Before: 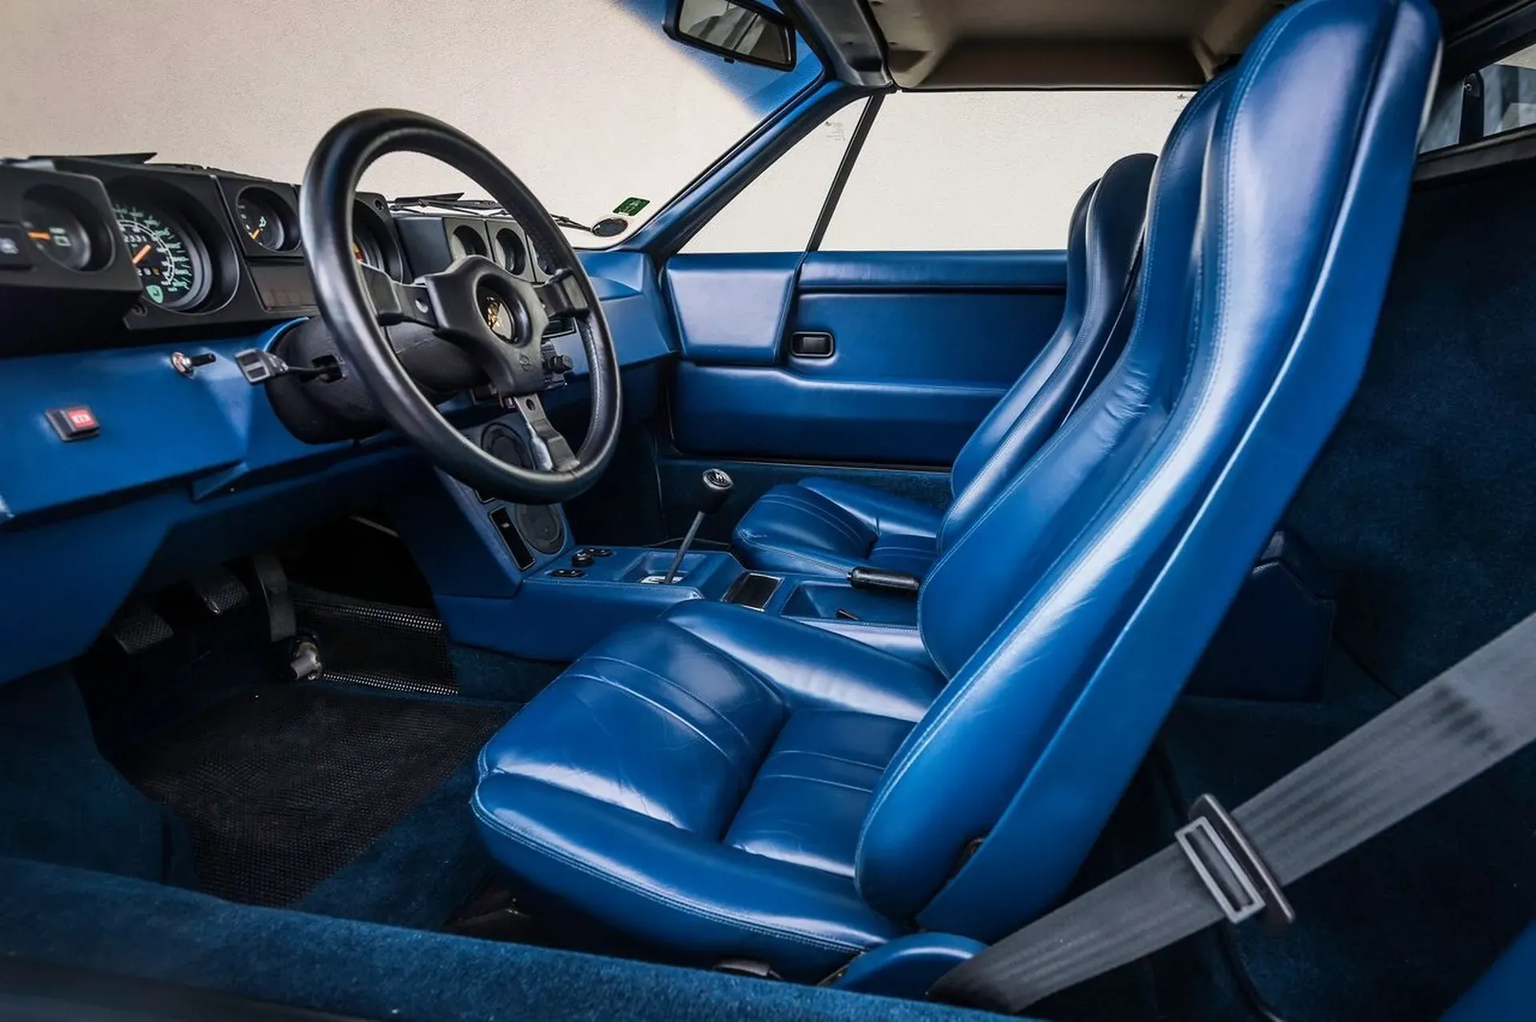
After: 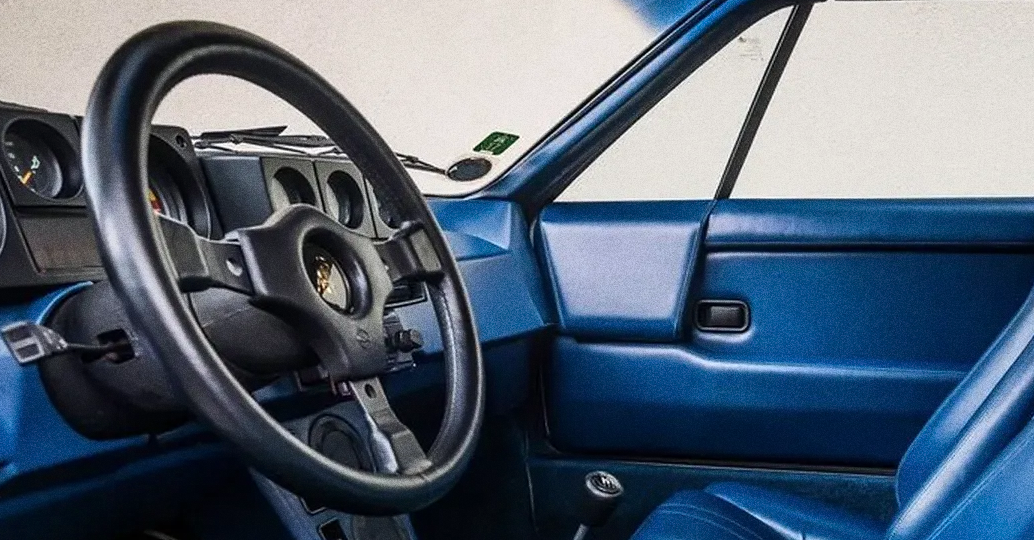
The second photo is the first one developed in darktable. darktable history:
exposure: compensate highlight preservation false
crop: left 15.306%, top 9.065%, right 30.789%, bottom 48.638%
grain: coarseness 0.09 ISO, strength 40%
